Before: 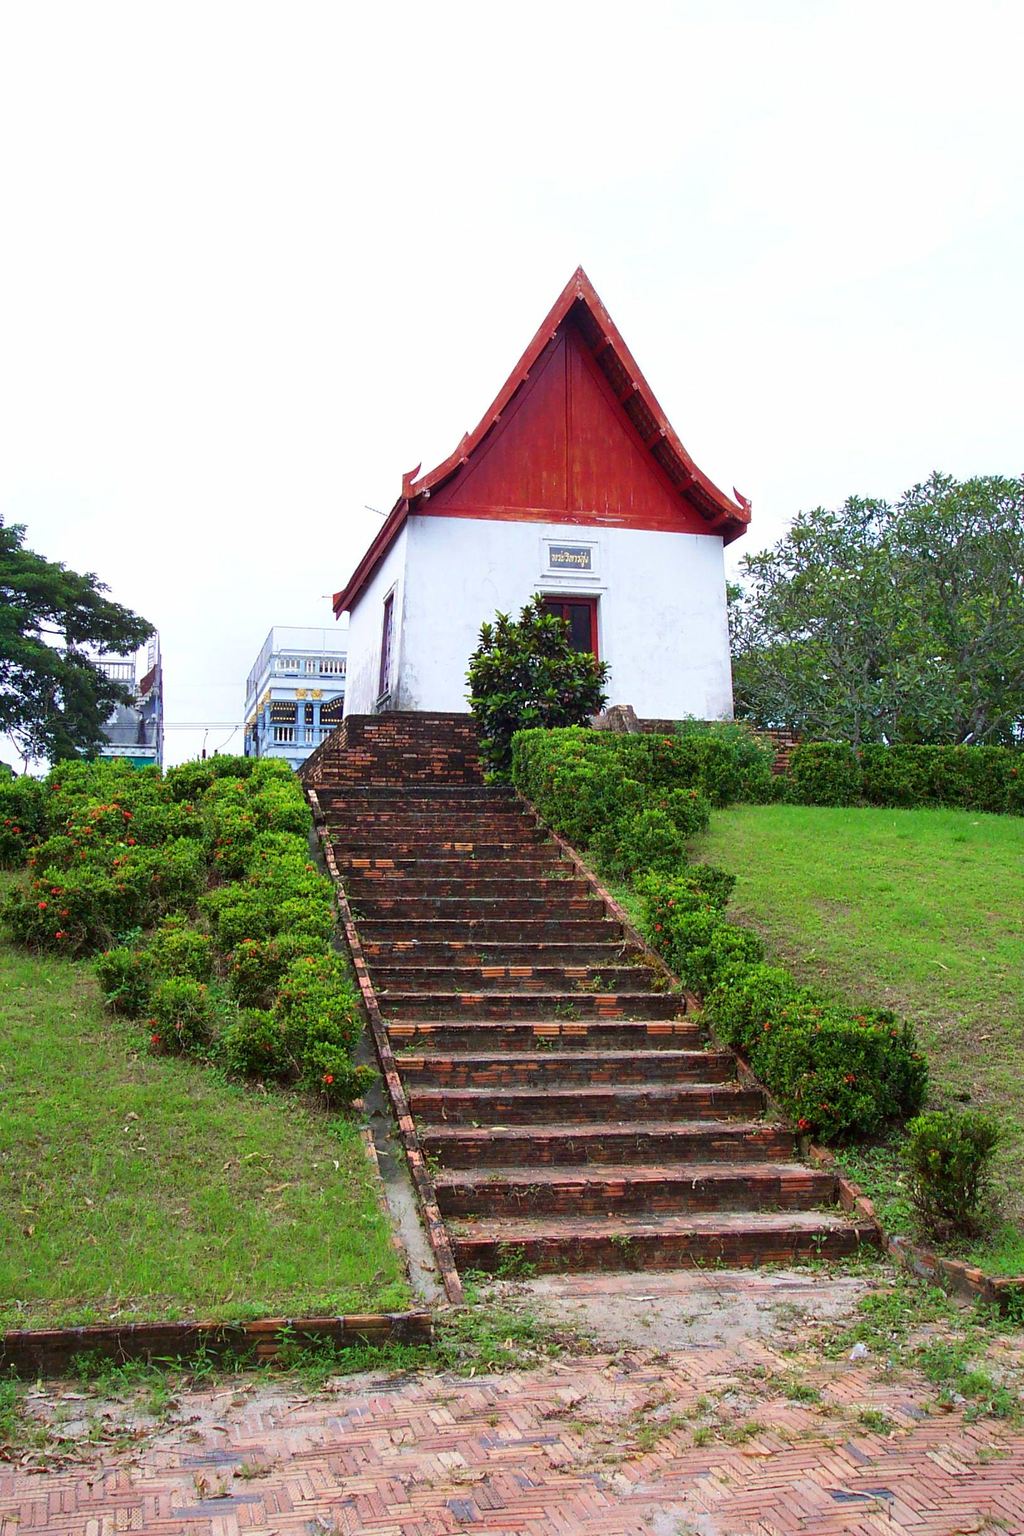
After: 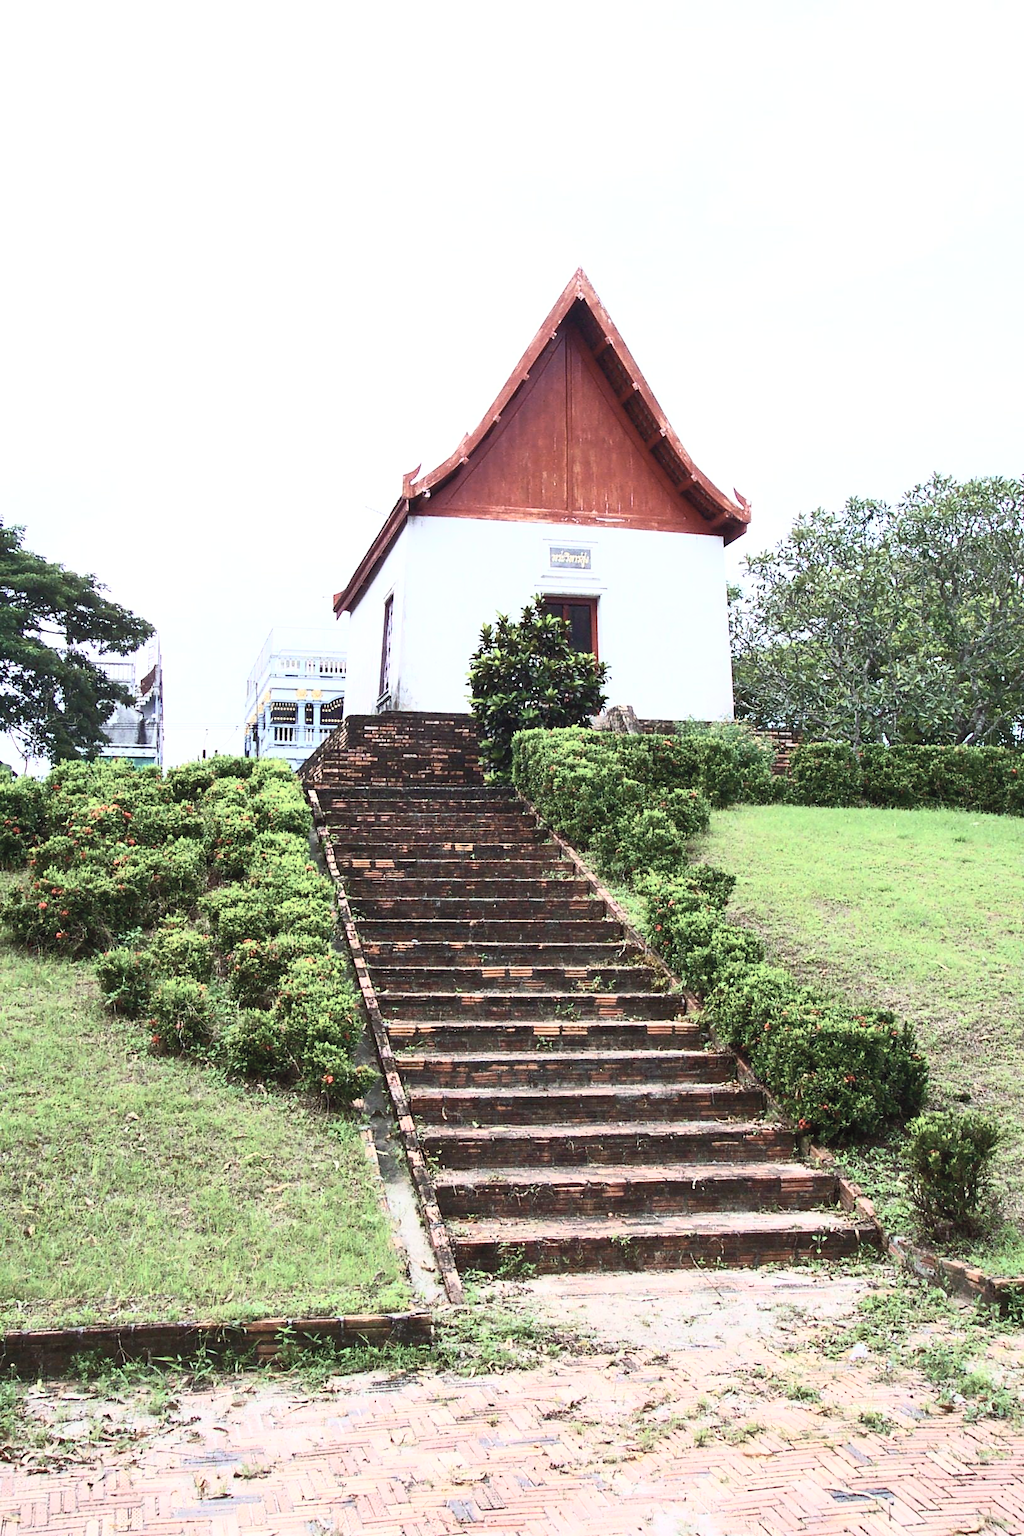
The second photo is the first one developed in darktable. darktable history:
contrast brightness saturation: contrast 0.568, brightness 0.574, saturation -0.346
exposure: compensate highlight preservation false
